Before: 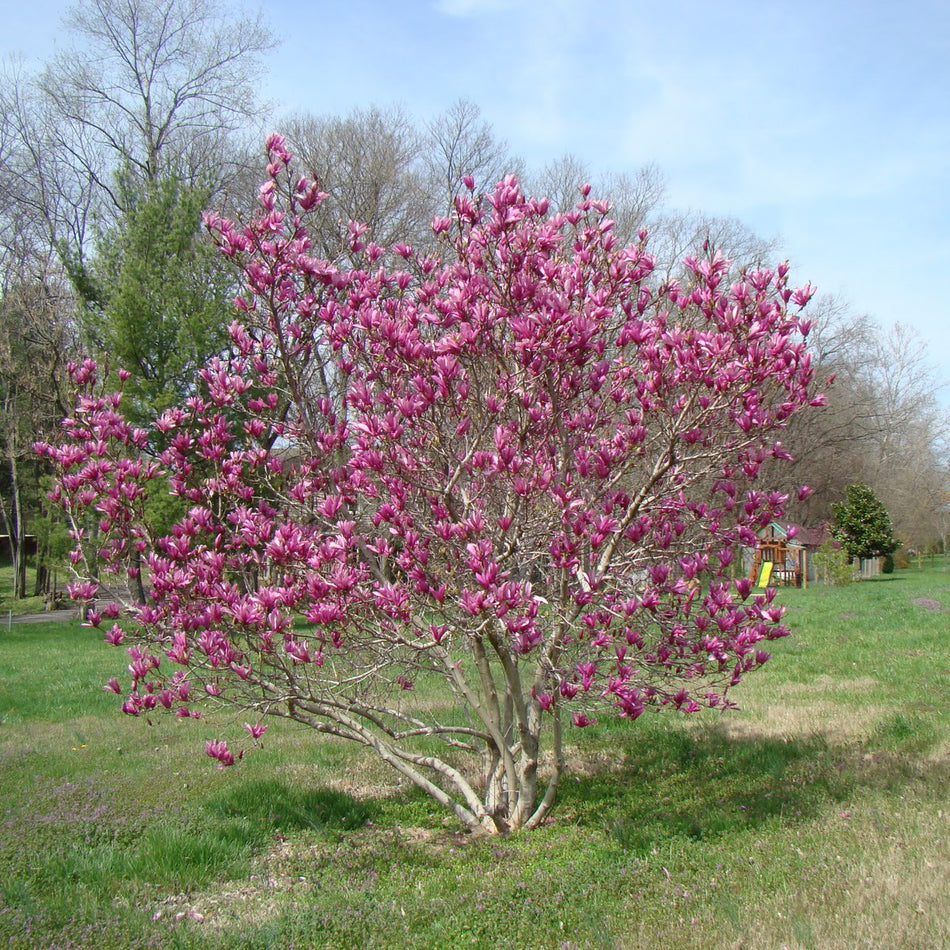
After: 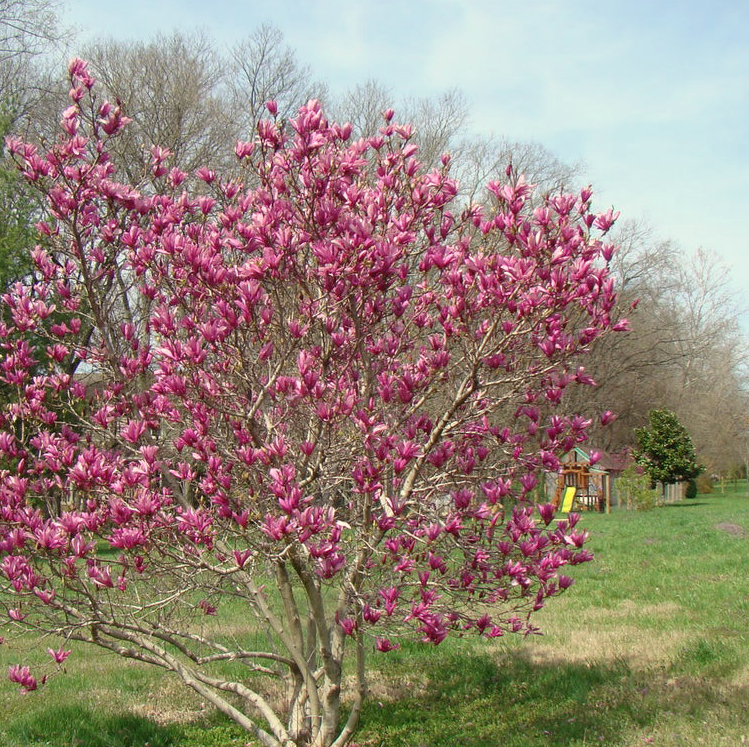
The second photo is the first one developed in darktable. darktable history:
white balance: red 1.029, blue 0.92
exposure: compensate highlight preservation false
crop and rotate: left 20.74%, top 7.912%, right 0.375%, bottom 13.378%
